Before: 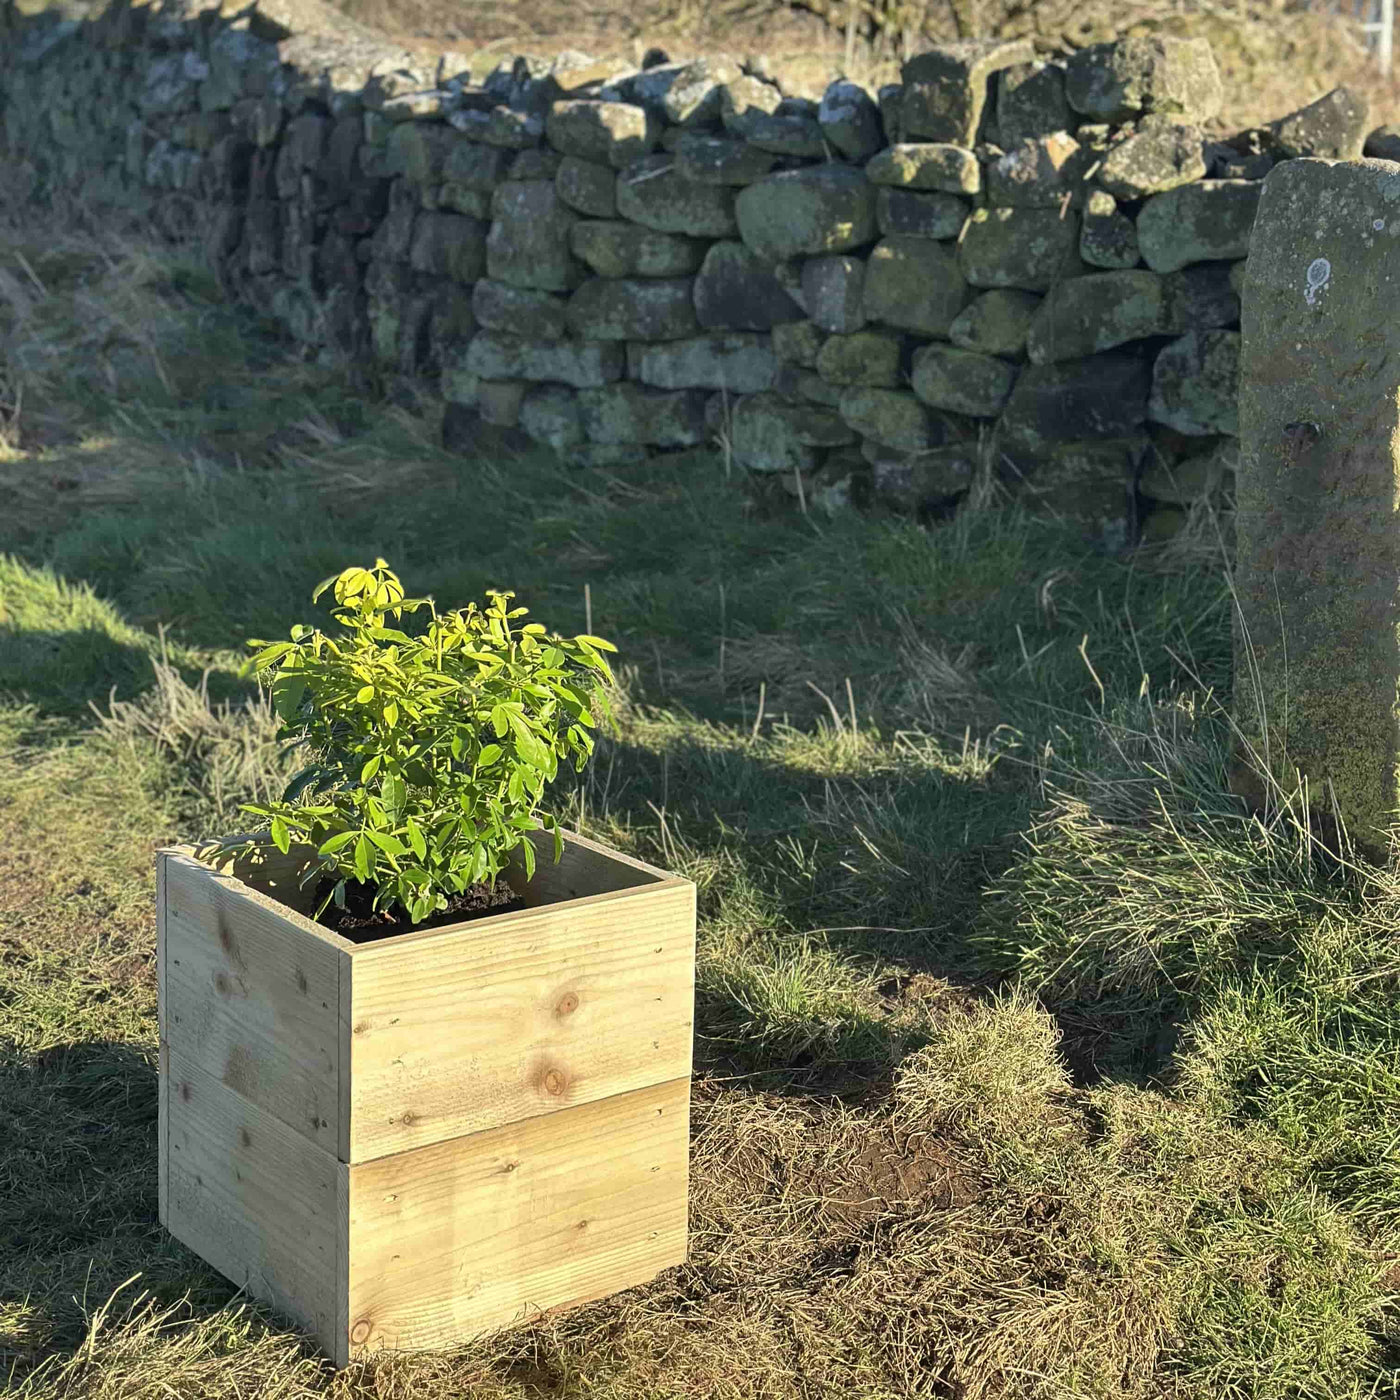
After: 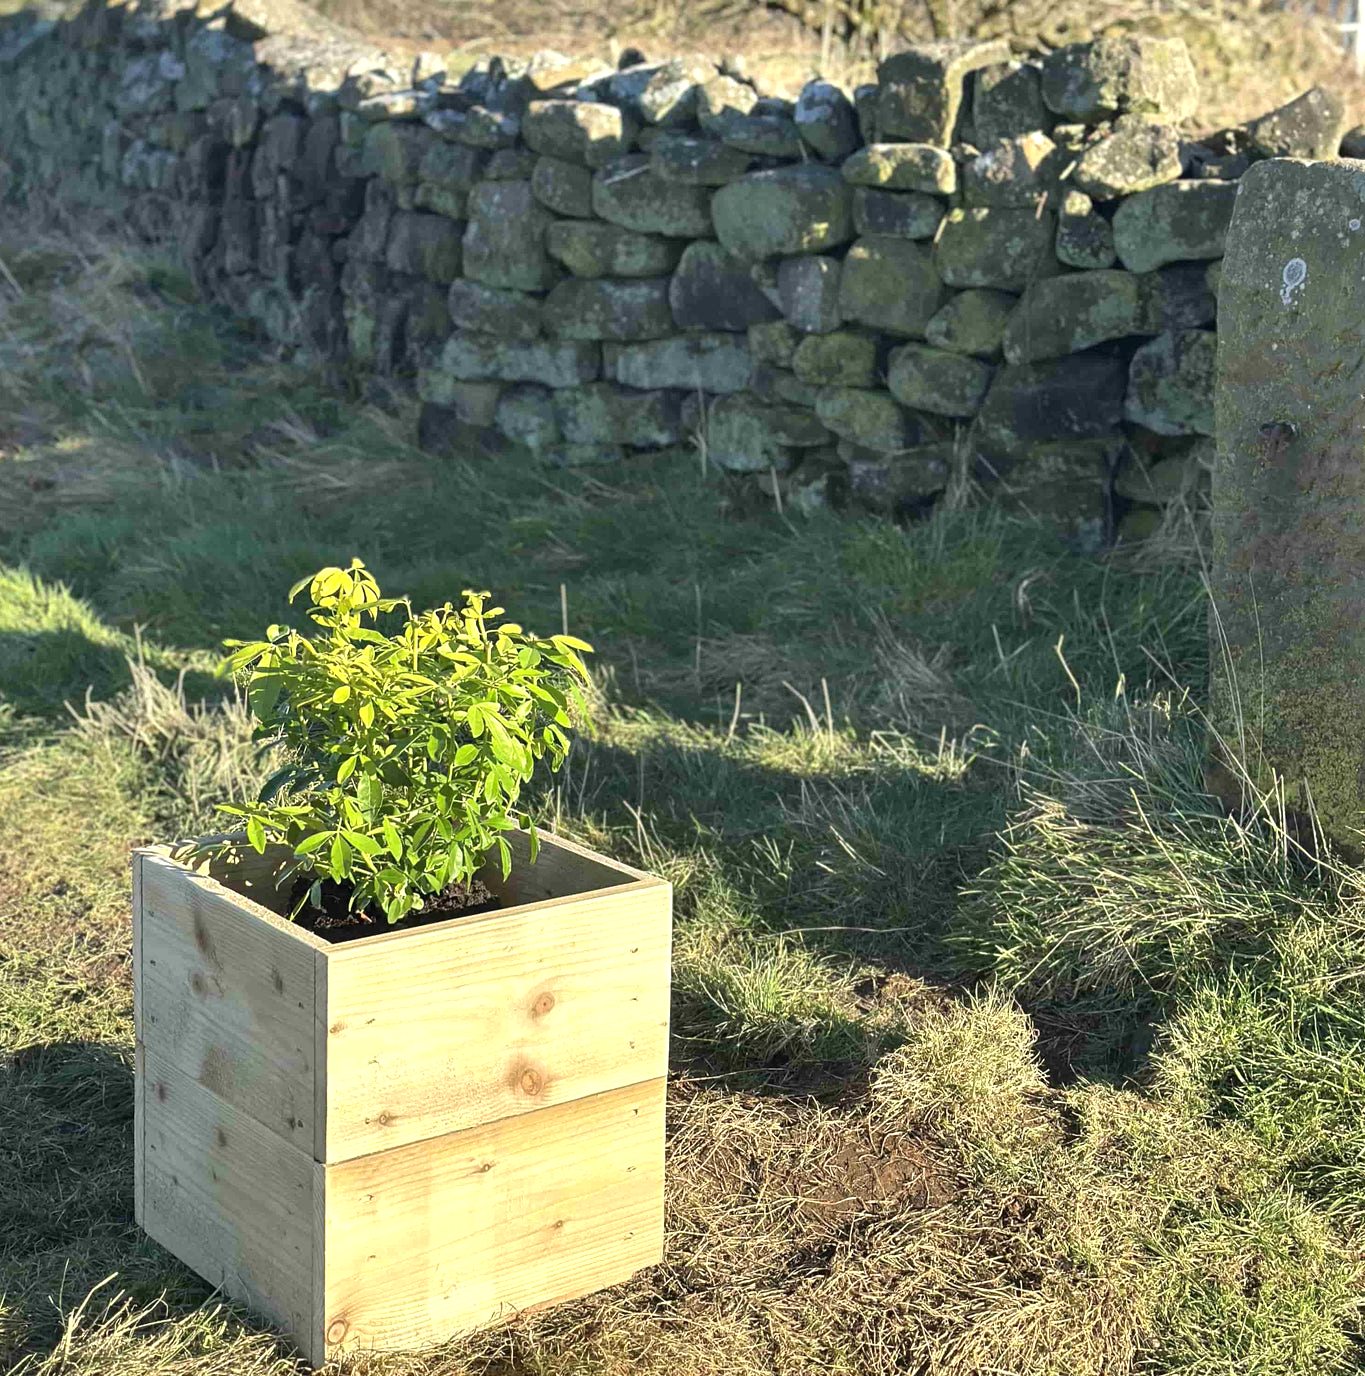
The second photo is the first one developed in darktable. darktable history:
crop and rotate: left 1.737%, right 0.695%, bottom 1.68%
exposure: exposure 0.455 EV, compensate highlight preservation false
